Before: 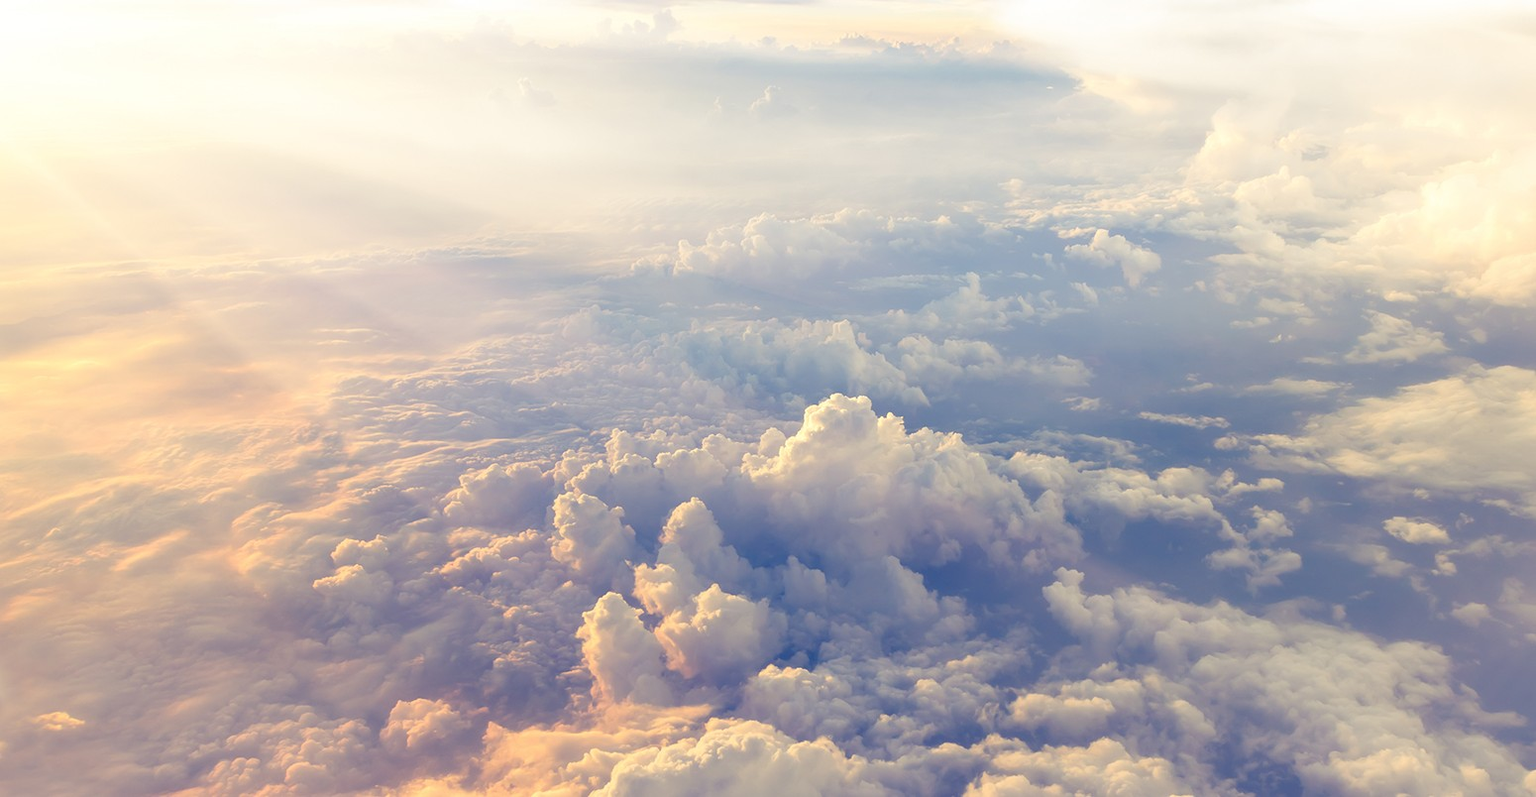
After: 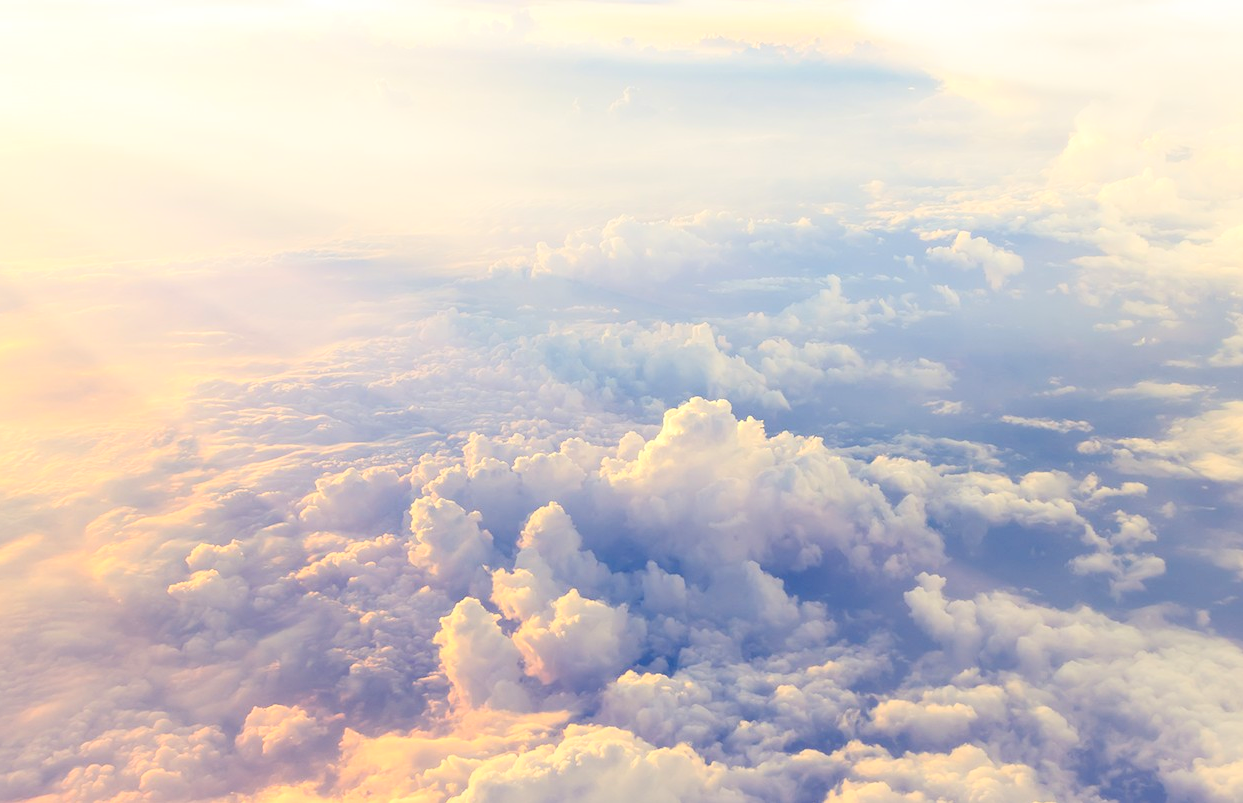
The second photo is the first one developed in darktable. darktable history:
contrast brightness saturation: contrast 0.2, brightness 0.15, saturation 0.14
crop and rotate: left 9.597%, right 10.195%
